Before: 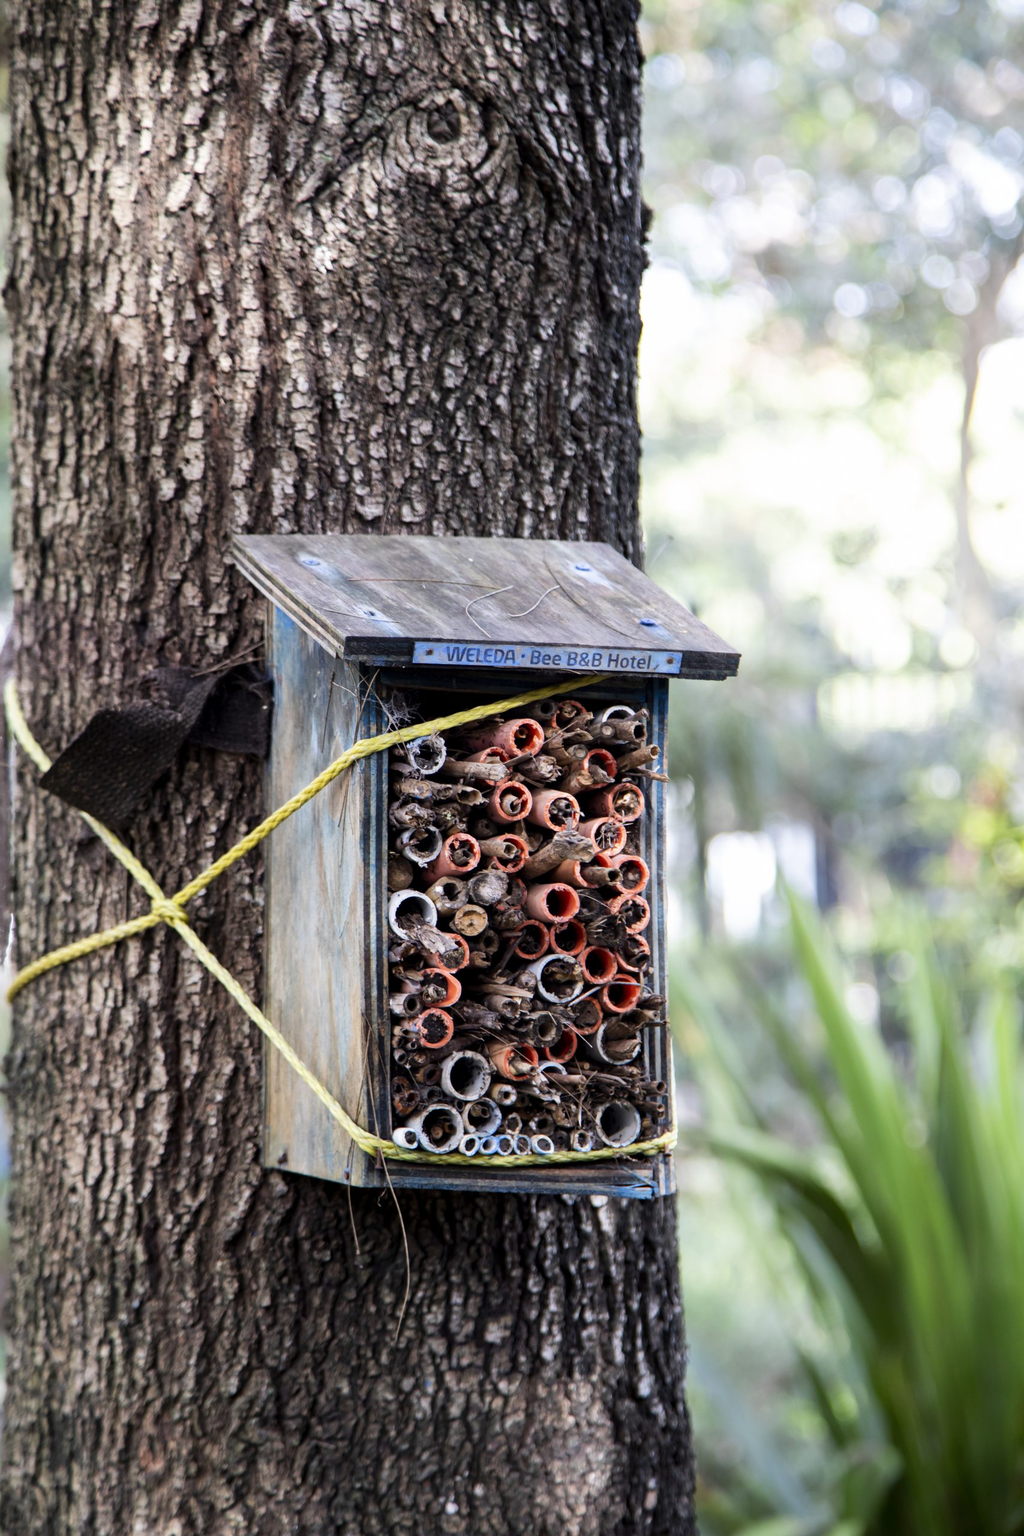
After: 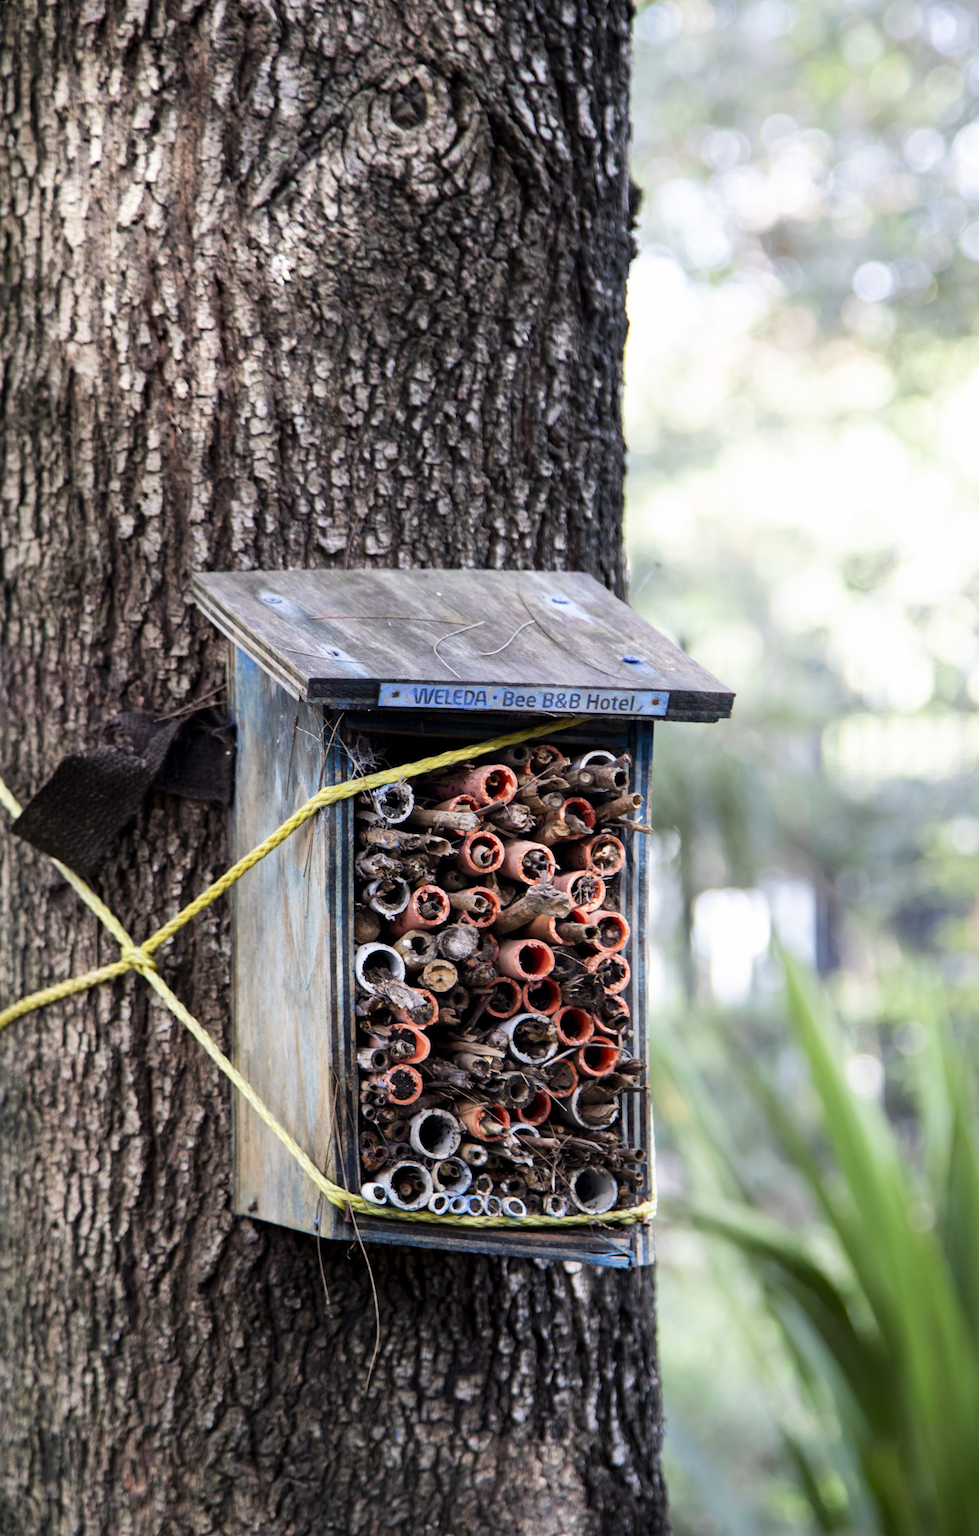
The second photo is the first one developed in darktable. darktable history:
crop and rotate: right 5.167%
tone equalizer: on, module defaults
rotate and perspective: rotation 0.062°, lens shift (vertical) 0.115, lens shift (horizontal) -0.133, crop left 0.047, crop right 0.94, crop top 0.061, crop bottom 0.94
